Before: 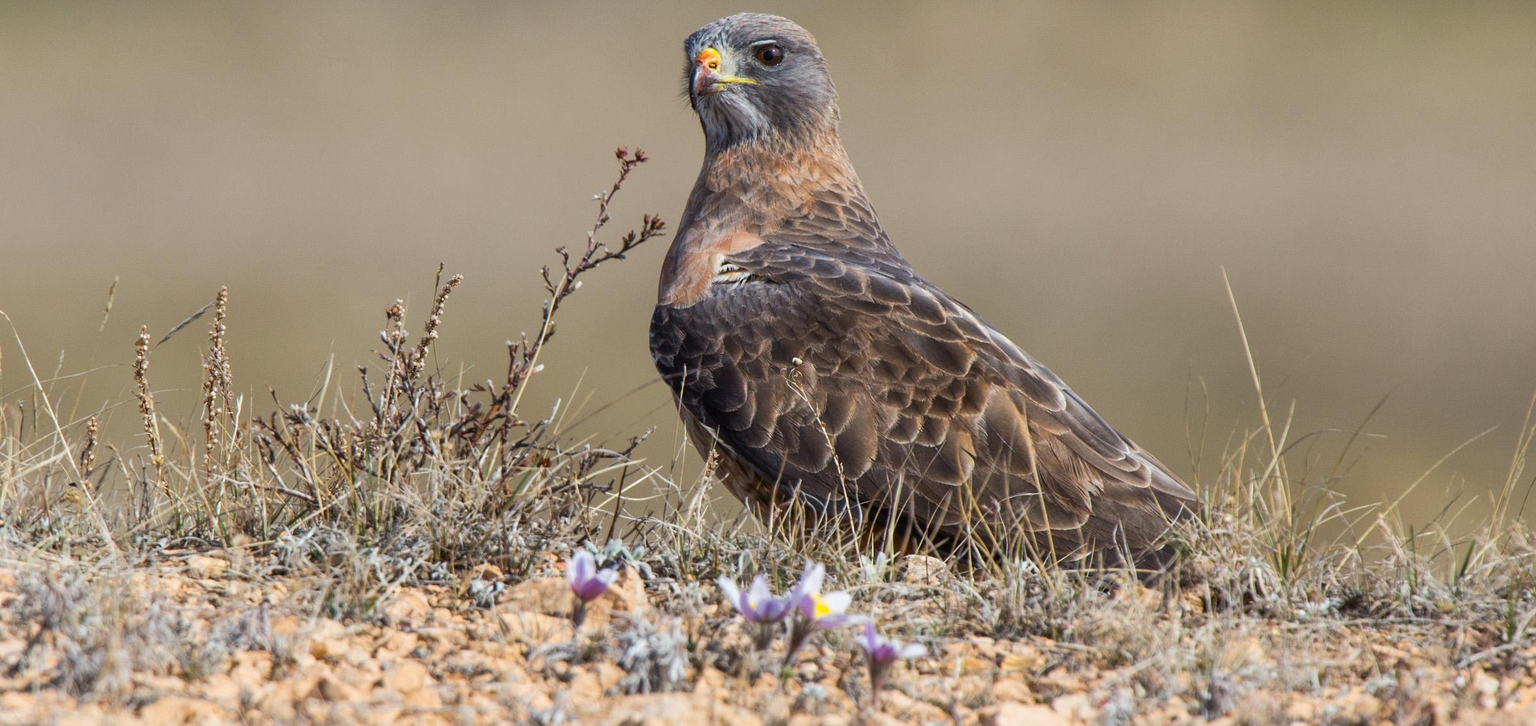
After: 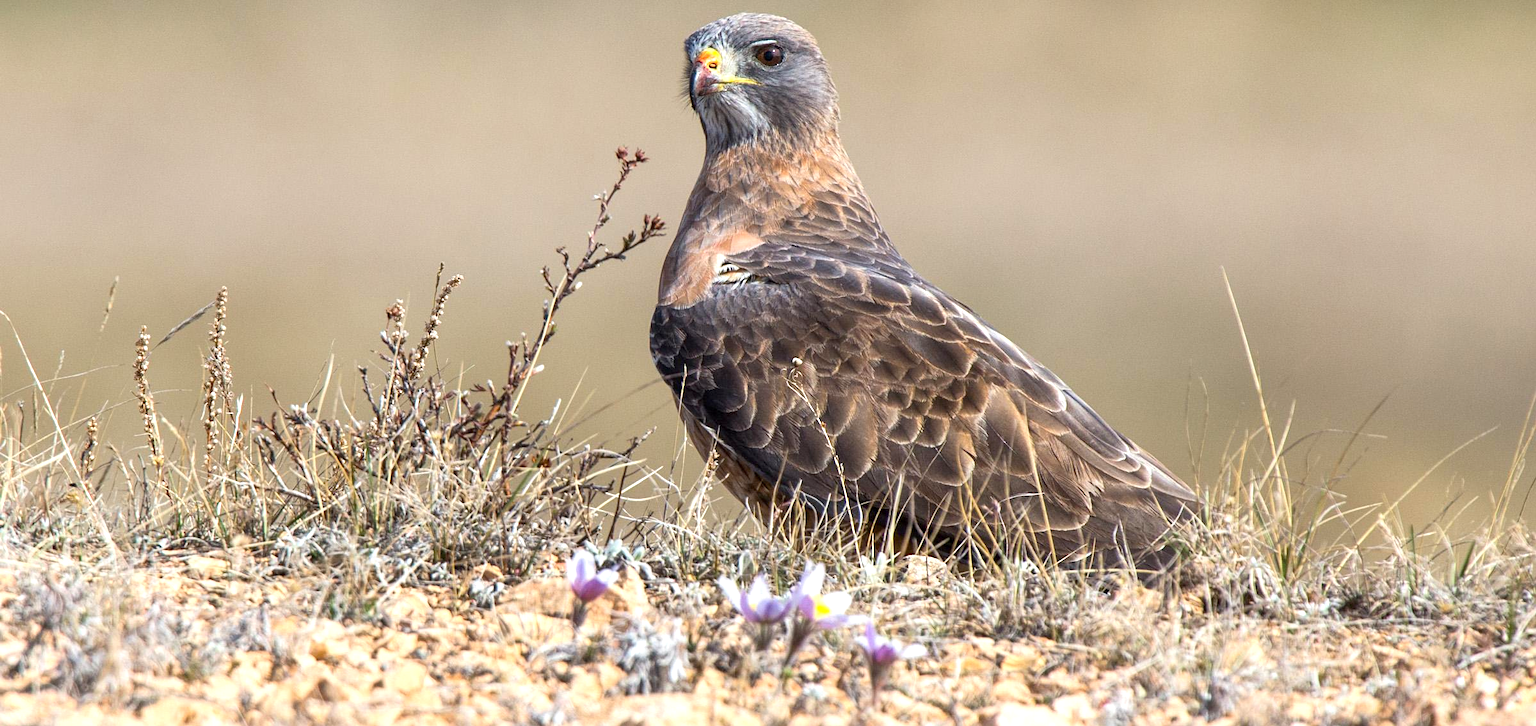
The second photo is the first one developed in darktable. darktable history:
sharpen: amount 0.2
exposure: black level correction 0.001, exposure 0.675 EV, compensate highlight preservation false
